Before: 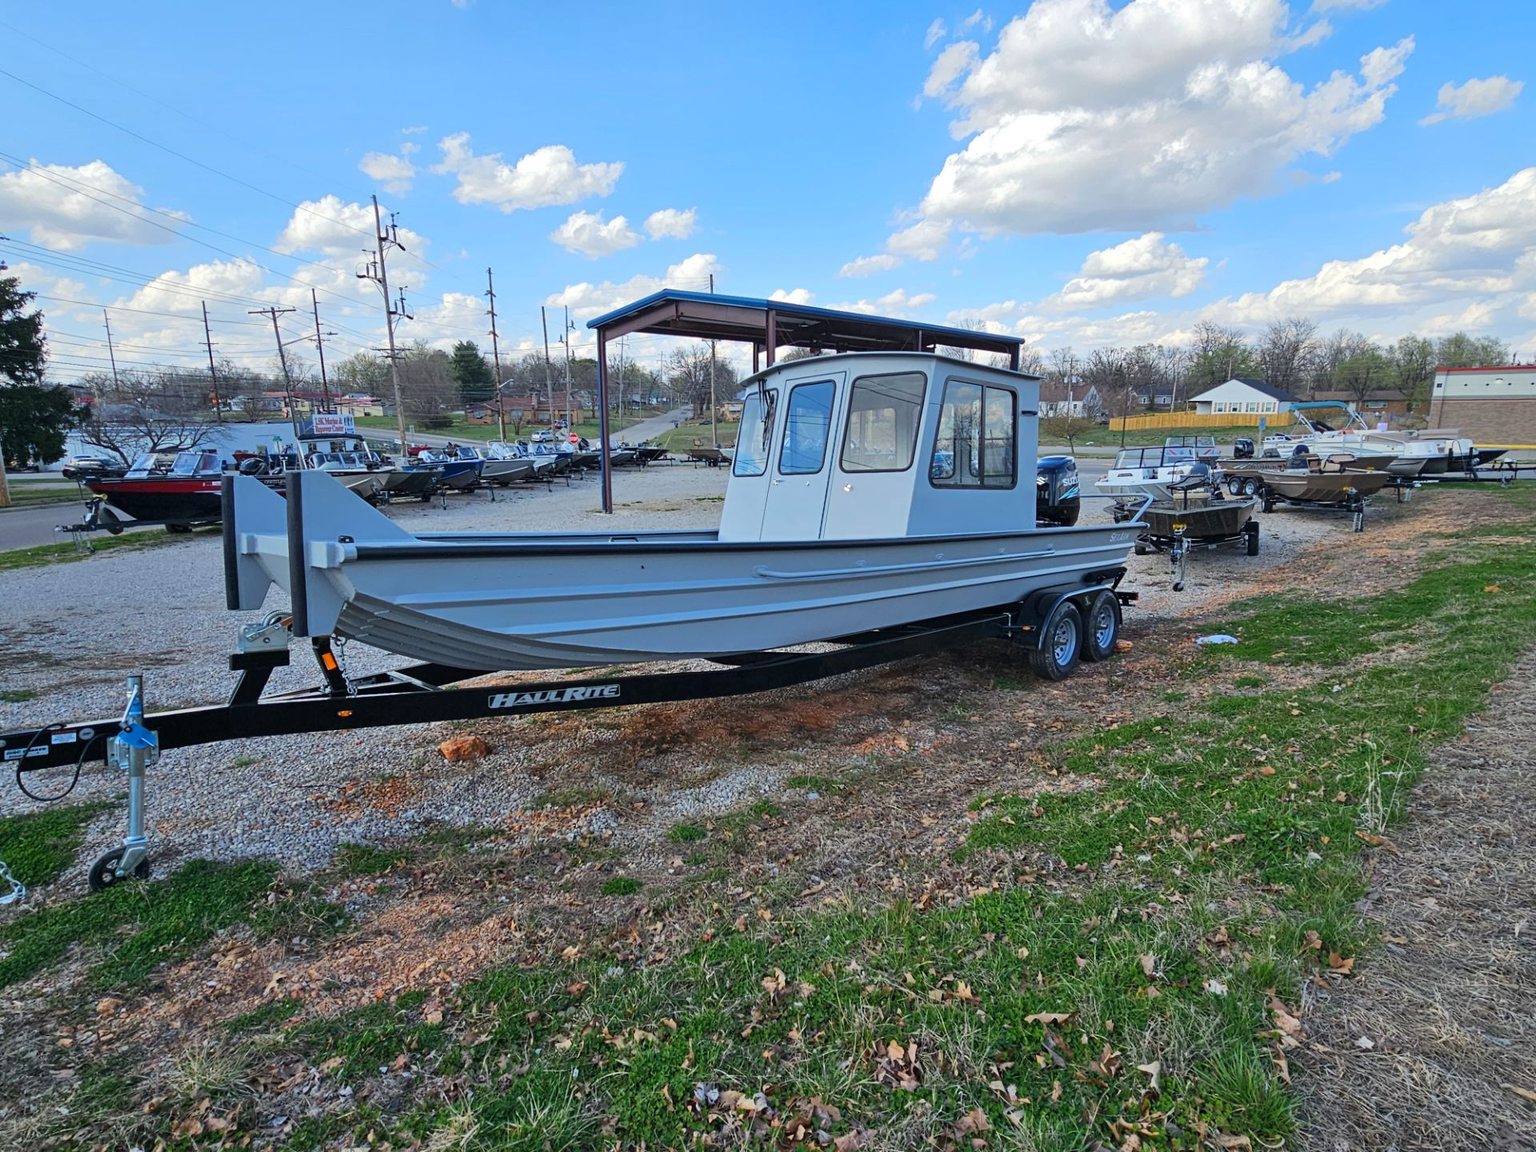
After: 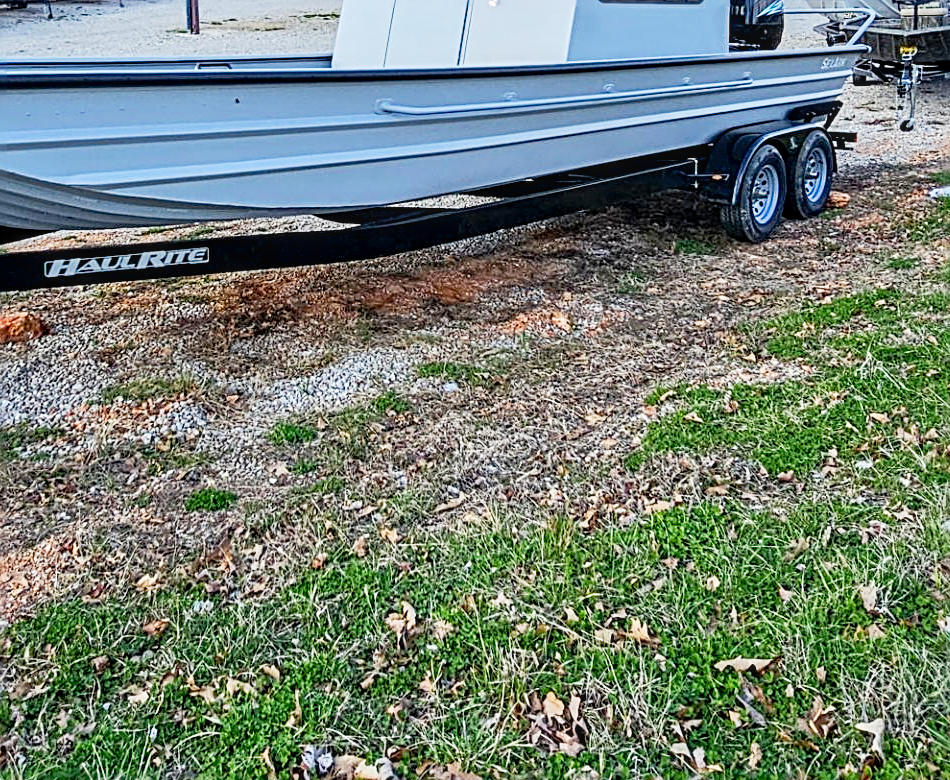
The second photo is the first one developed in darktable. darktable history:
crop: left 29.526%, top 42.258%, right 20.97%, bottom 3.507%
sharpen: radius 2.647, amount 0.667
exposure: black level correction 0.005, exposure 0.412 EV, compensate exposure bias true, compensate highlight preservation false
tone curve: curves: ch0 [(0, 0.005) (0.103, 0.097) (0.18, 0.22) (0.4, 0.485) (0.5, 0.612) (0.668, 0.787) (0.823, 0.894) (1, 0.971)]; ch1 [(0, 0) (0.172, 0.123) (0.324, 0.253) (0.396, 0.388) (0.478, 0.461) (0.499, 0.498) (0.522, 0.528) (0.618, 0.649) (0.753, 0.821) (1, 1)]; ch2 [(0, 0) (0.411, 0.424) (0.496, 0.501) (0.515, 0.514) (0.555, 0.585) (0.641, 0.69) (1, 1)], preserve colors none
local contrast: on, module defaults
